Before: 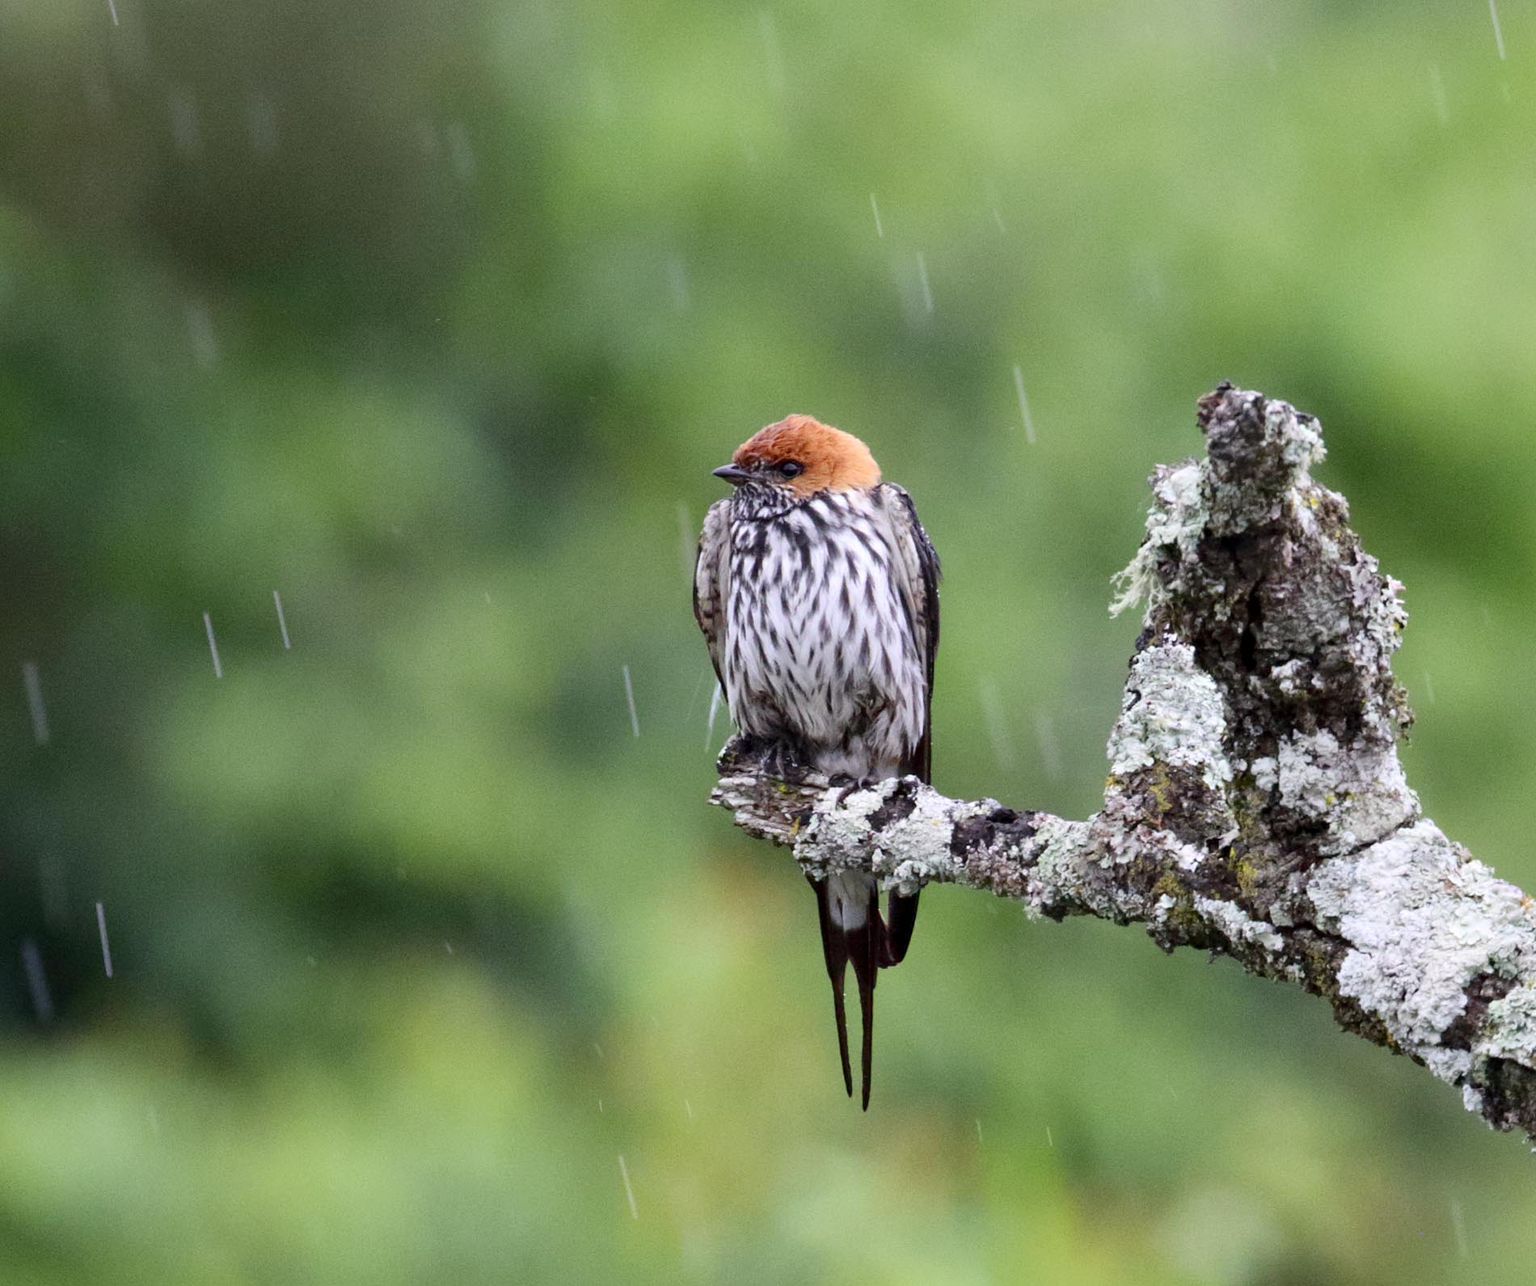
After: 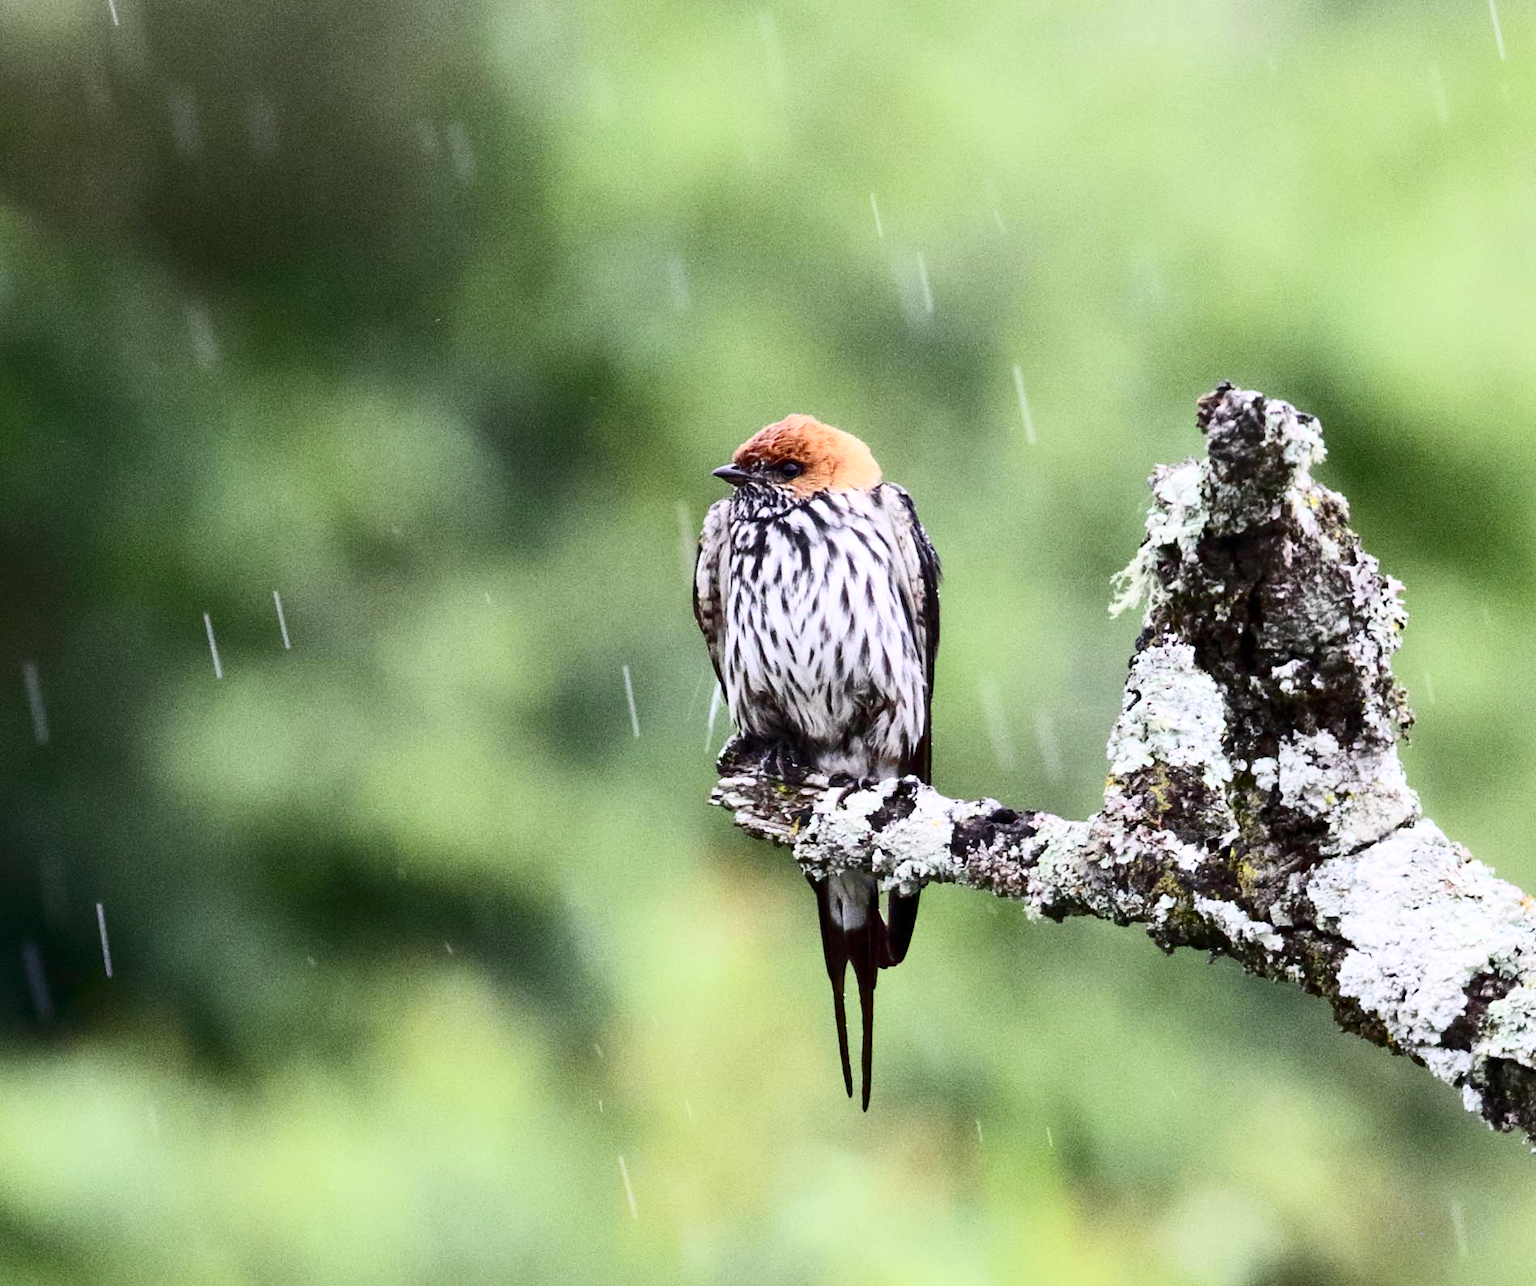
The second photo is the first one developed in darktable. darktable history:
contrast brightness saturation: contrast 0.391, brightness 0.107
exposure: black level correction 0, exposure 0.7 EV, compensate exposure bias true, compensate highlight preservation false
